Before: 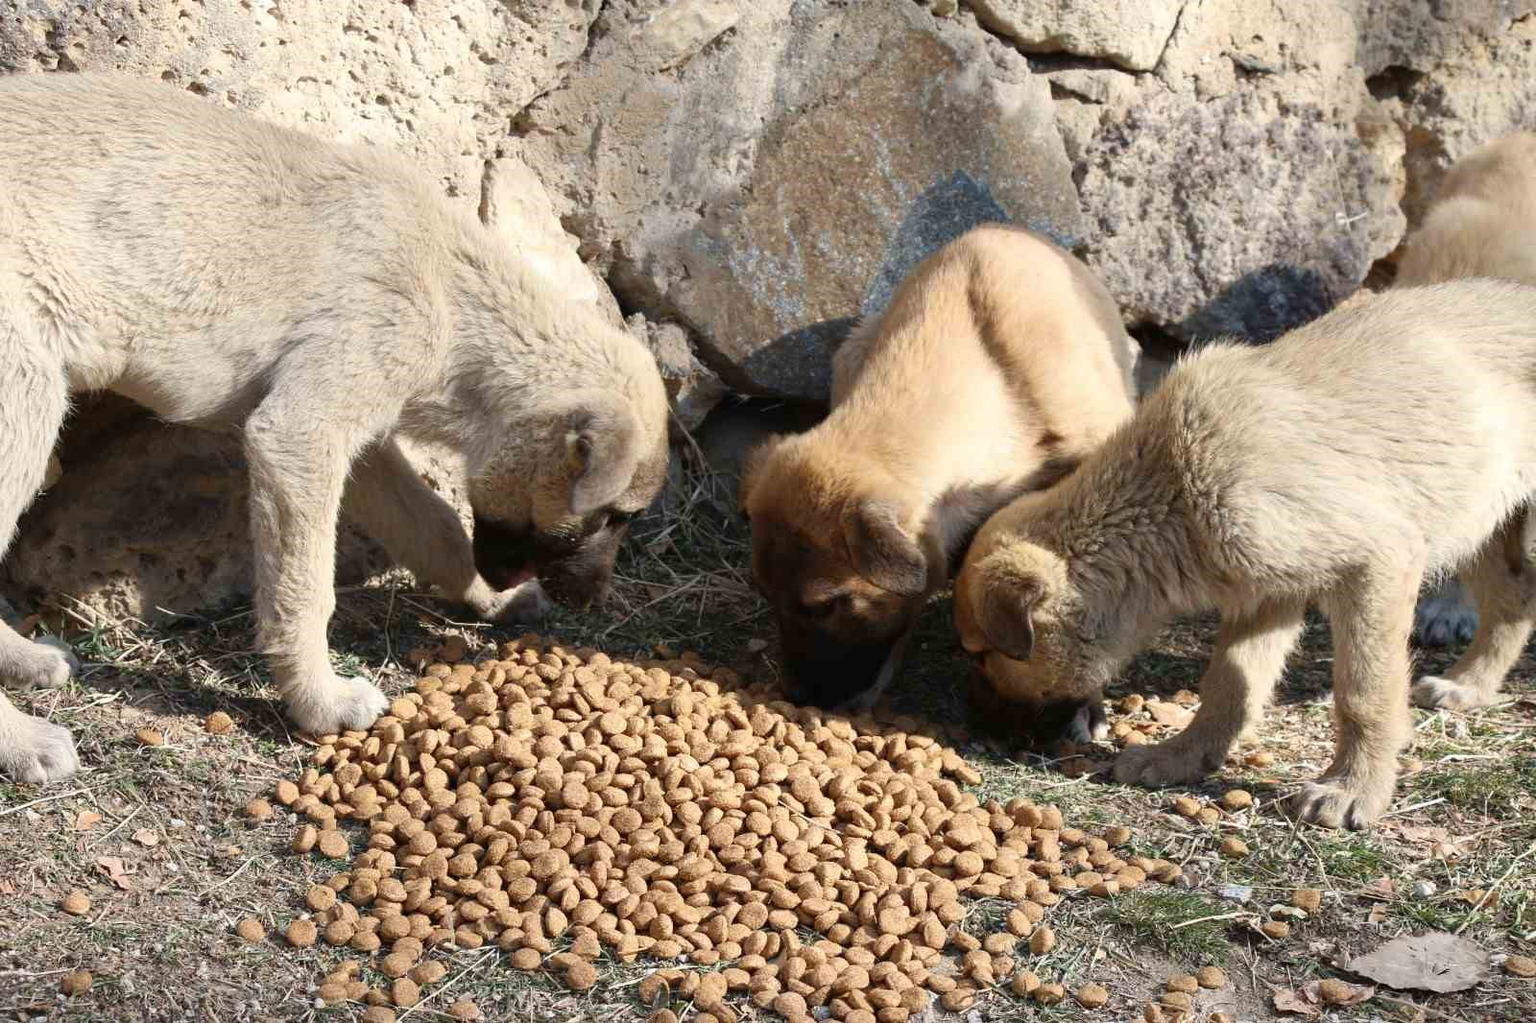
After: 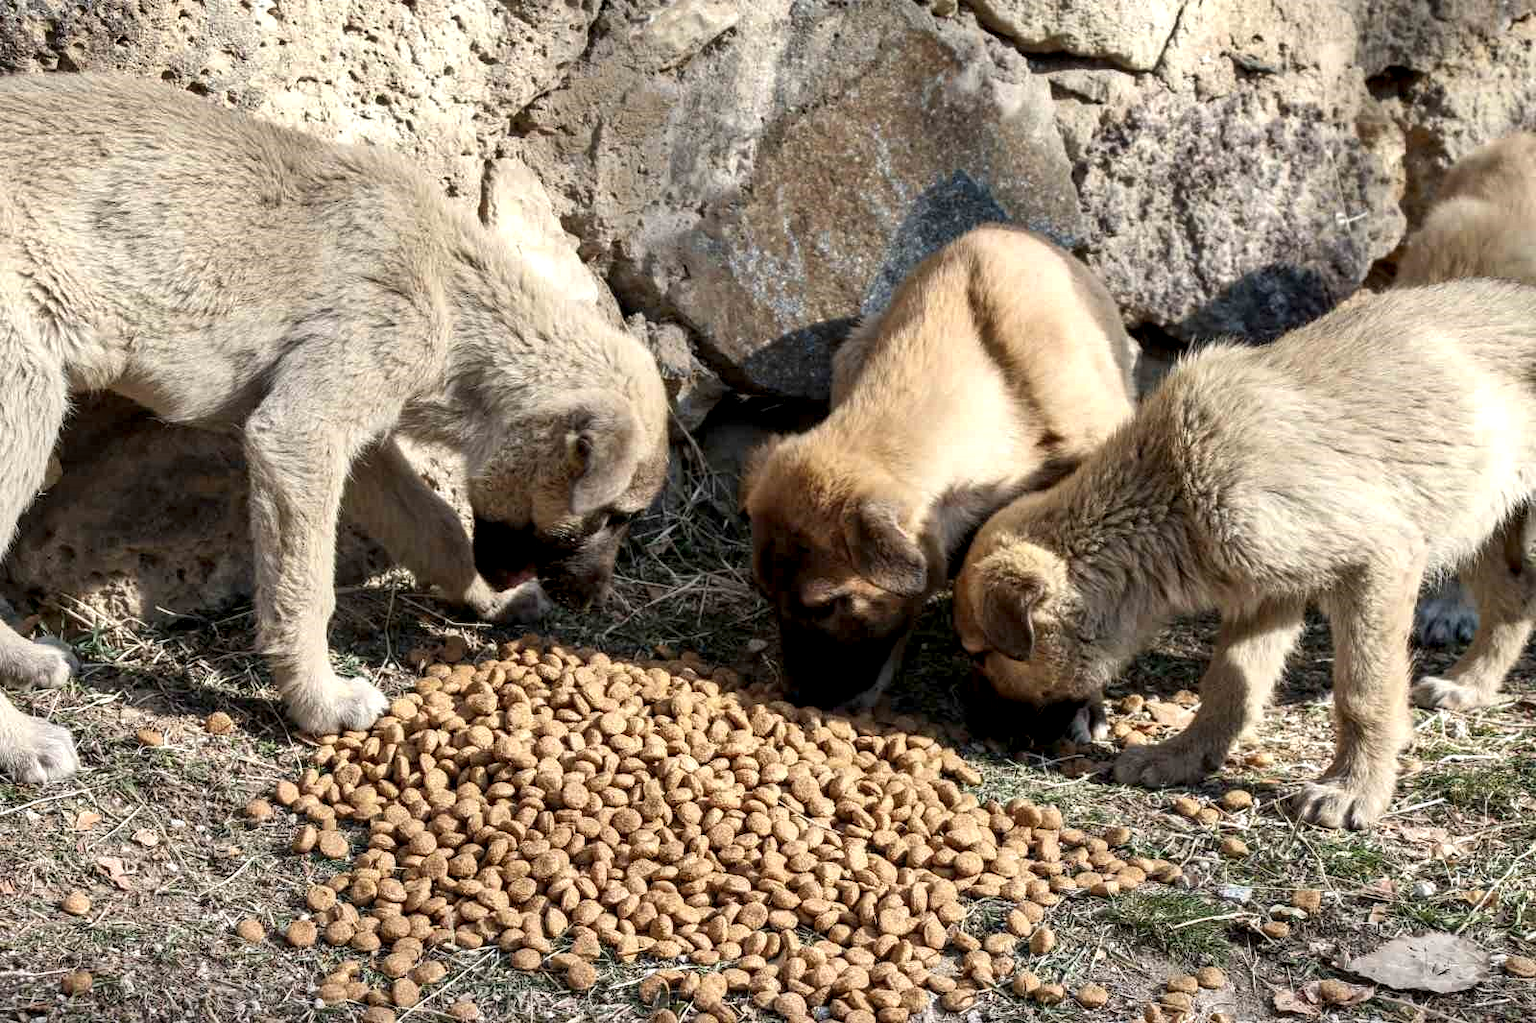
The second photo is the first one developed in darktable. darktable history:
shadows and highlights: shadows 52.48, soften with gaussian
local contrast: detail 150%
